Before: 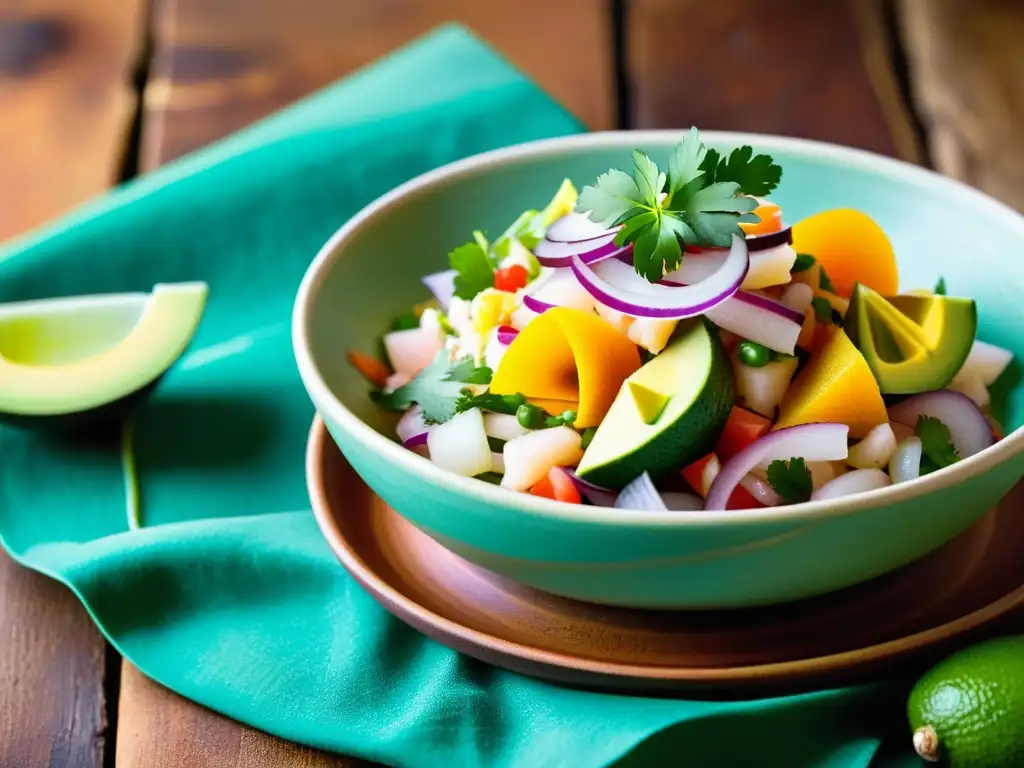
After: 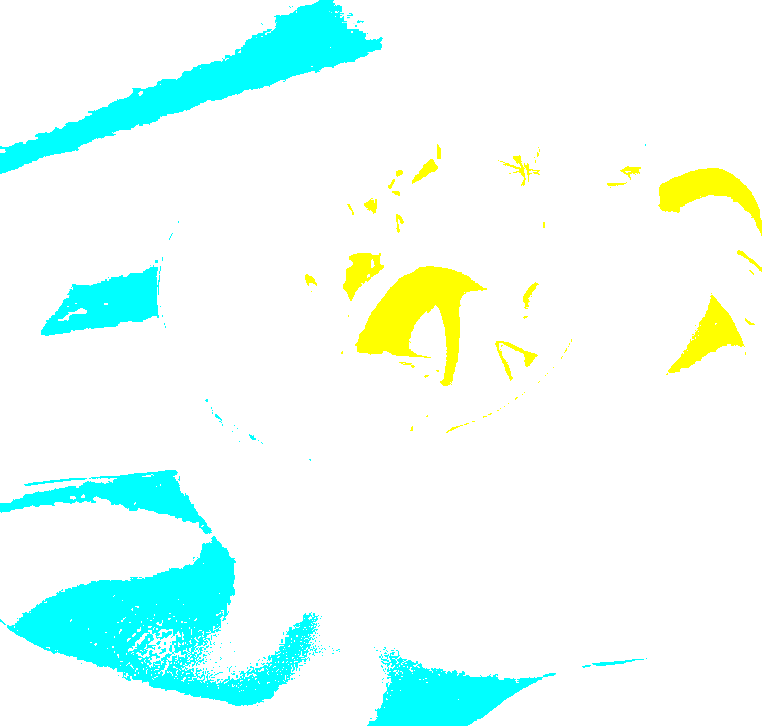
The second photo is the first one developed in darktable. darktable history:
sharpen: radius 2.635, amount 0.67
local contrast: detail 130%
exposure: exposure 2.001 EV, compensate highlight preservation false
crop and rotate: left 13.055%, top 5.425%, right 12.524%
tone equalizer: -7 EV 0.158 EV, -6 EV 0.626 EV, -5 EV 1.16 EV, -4 EV 1.32 EV, -3 EV 1.16 EV, -2 EV 0.6 EV, -1 EV 0.15 EV
color zones: curves: ch1 [(0, 0.469) (0.001, 0.469) (0.12, 0.446) (0.248, 0.469) (0.5, 0.5) (0.748, 0.5) (0.999, 0.469) (1, 0.469)]
levels: levels [0.721, 0.937, 0.997]
